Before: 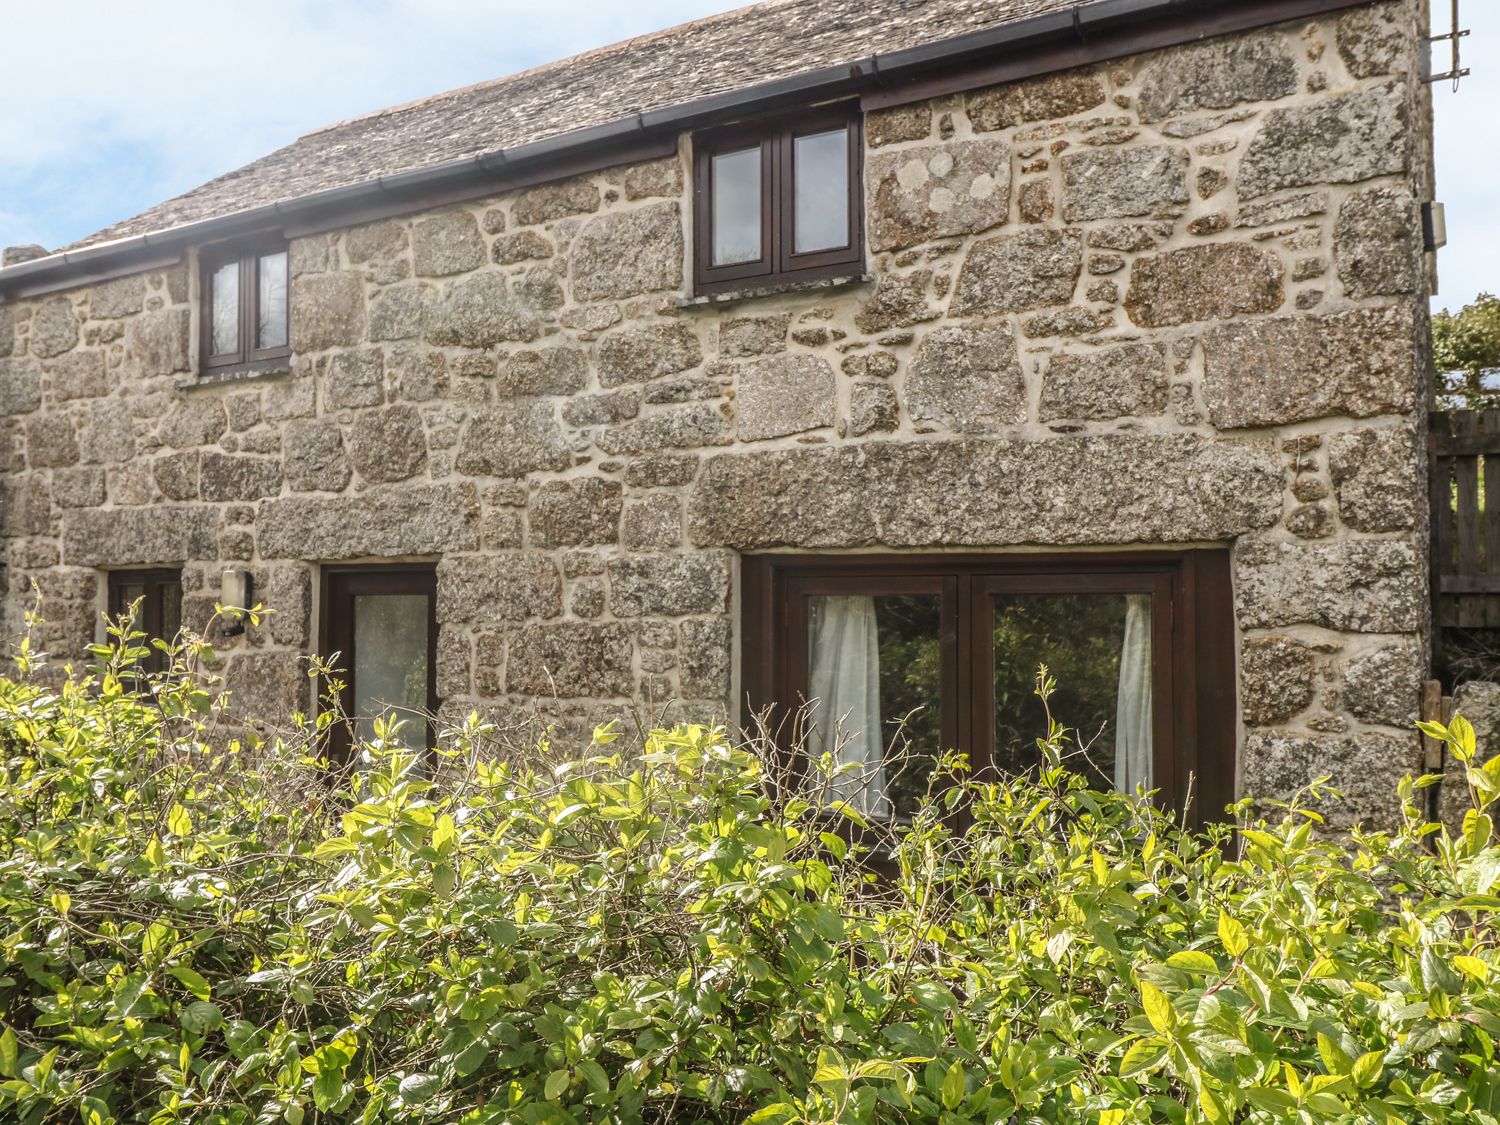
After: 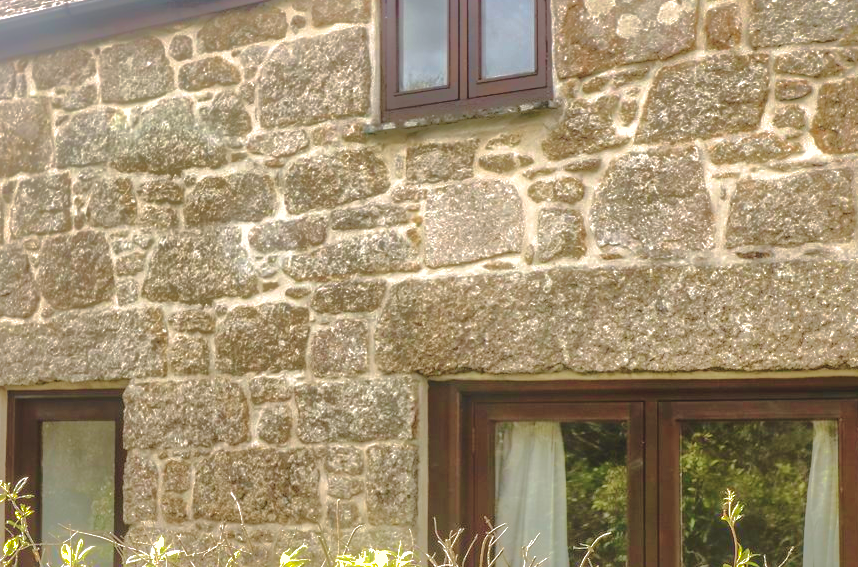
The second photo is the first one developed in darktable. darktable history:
shadows and highlights: shadows 38.43, highlights -74.54
tone curve: curves: ch0 [(0, 0) (0.003, 0.047) (0.011, 0.051) (0.025, 0.061) (0.044, 0.075) (0.069, 0.09) (0.1, 0.102) (0.136, 0.125) (0.177, 0.173) (0.224, 0.226) (0.277, 0.303) (0.335, 0.388) (0.399, 0.469) (0.468, 0.545) (0.543, 0.623) (0.623, 0.695) (0.709, 0.766) (0.801, 0.832) (0.898, 0.905) (1, 1)], preserve colors none
velvia: strength 45%
crop: left 20.932%, top 15.471%, right 21.848%, bottom 34.081%
bloom: size 5%, threshold 95%, strength 15%
exposure: exposure 0.74 EV, compensate highlight preservation false
